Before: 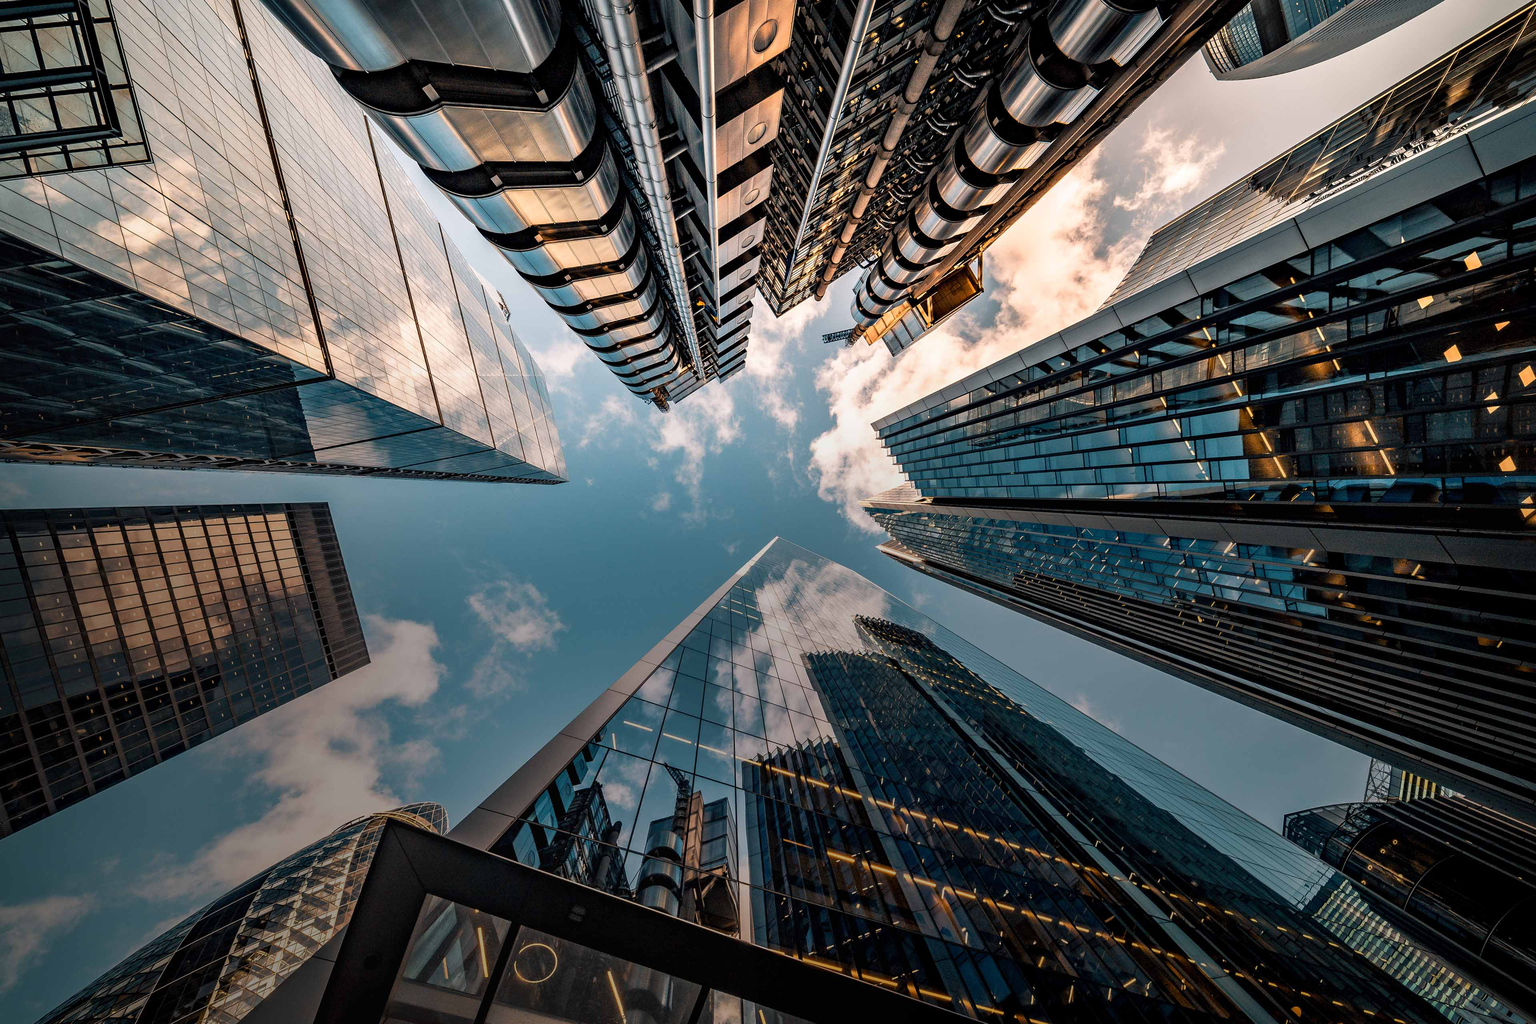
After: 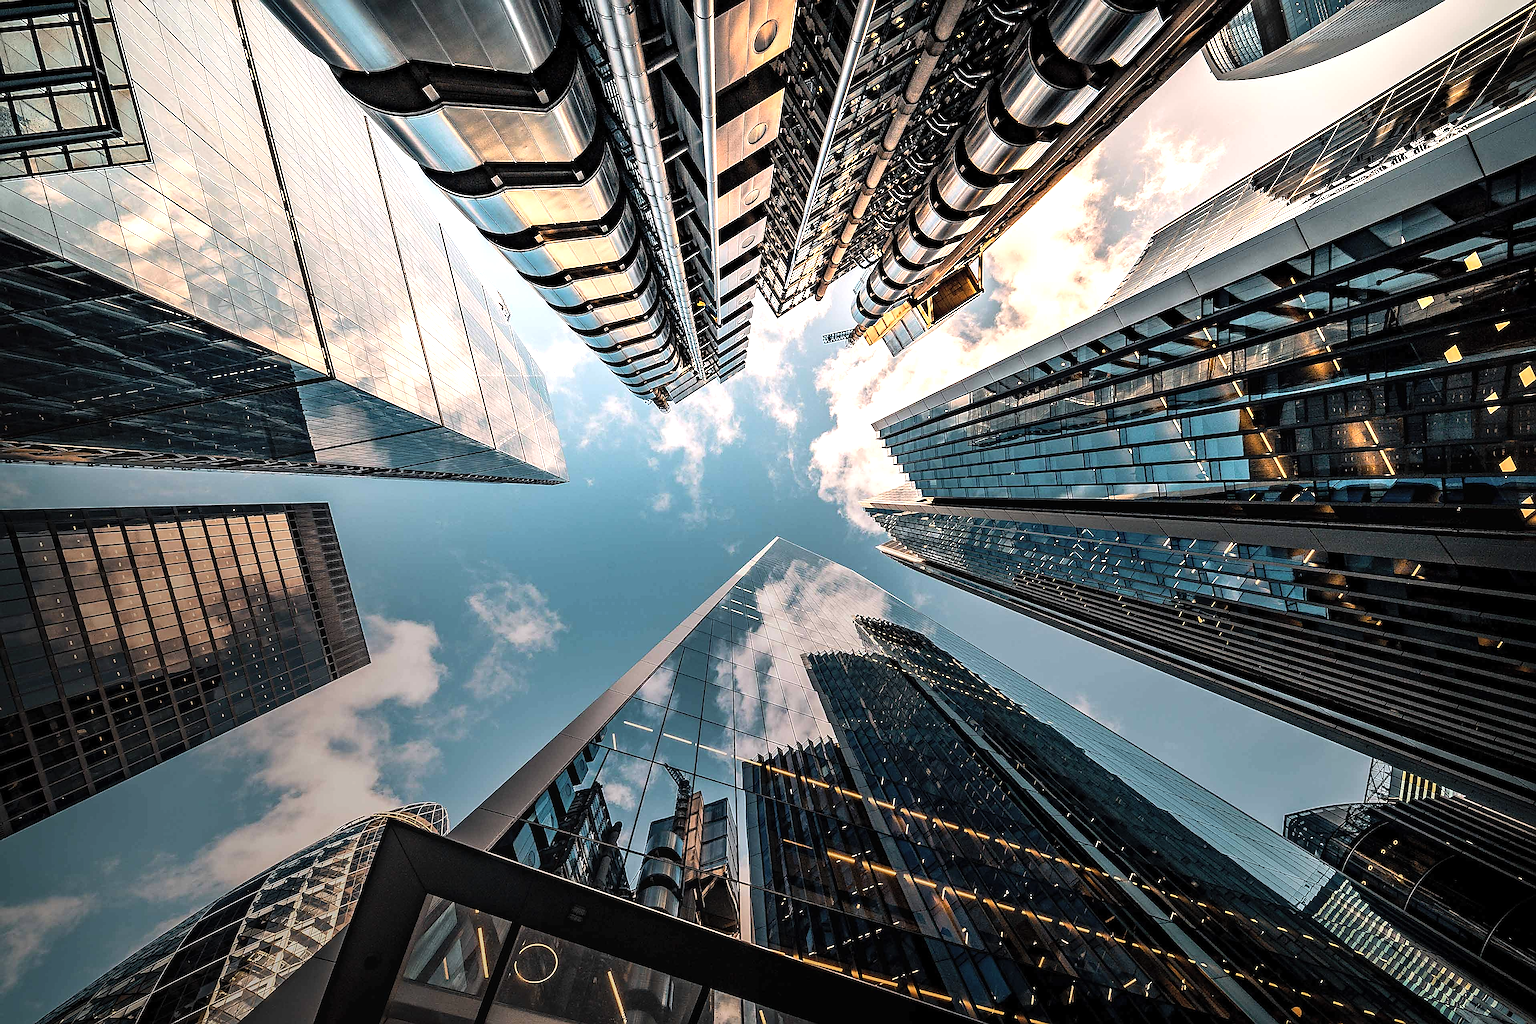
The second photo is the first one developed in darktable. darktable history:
sharpen: radius 1.644, amount 1.309
contrast brightness saturation: brightness 0.143
tone equalizer: -8 EV -0.744 EV, -7 EV -0.723 EV, -6 EV -0.614 EV, -5 EV -0.417 EV, -3 EV 0.369 EV, -2 EV 0.6 EV, -1 EV 0.679 EV, +0 EV 0.733 EV, edges refinement/feathering 500, mask exposure compensation -1.57 EV, preserve details no
